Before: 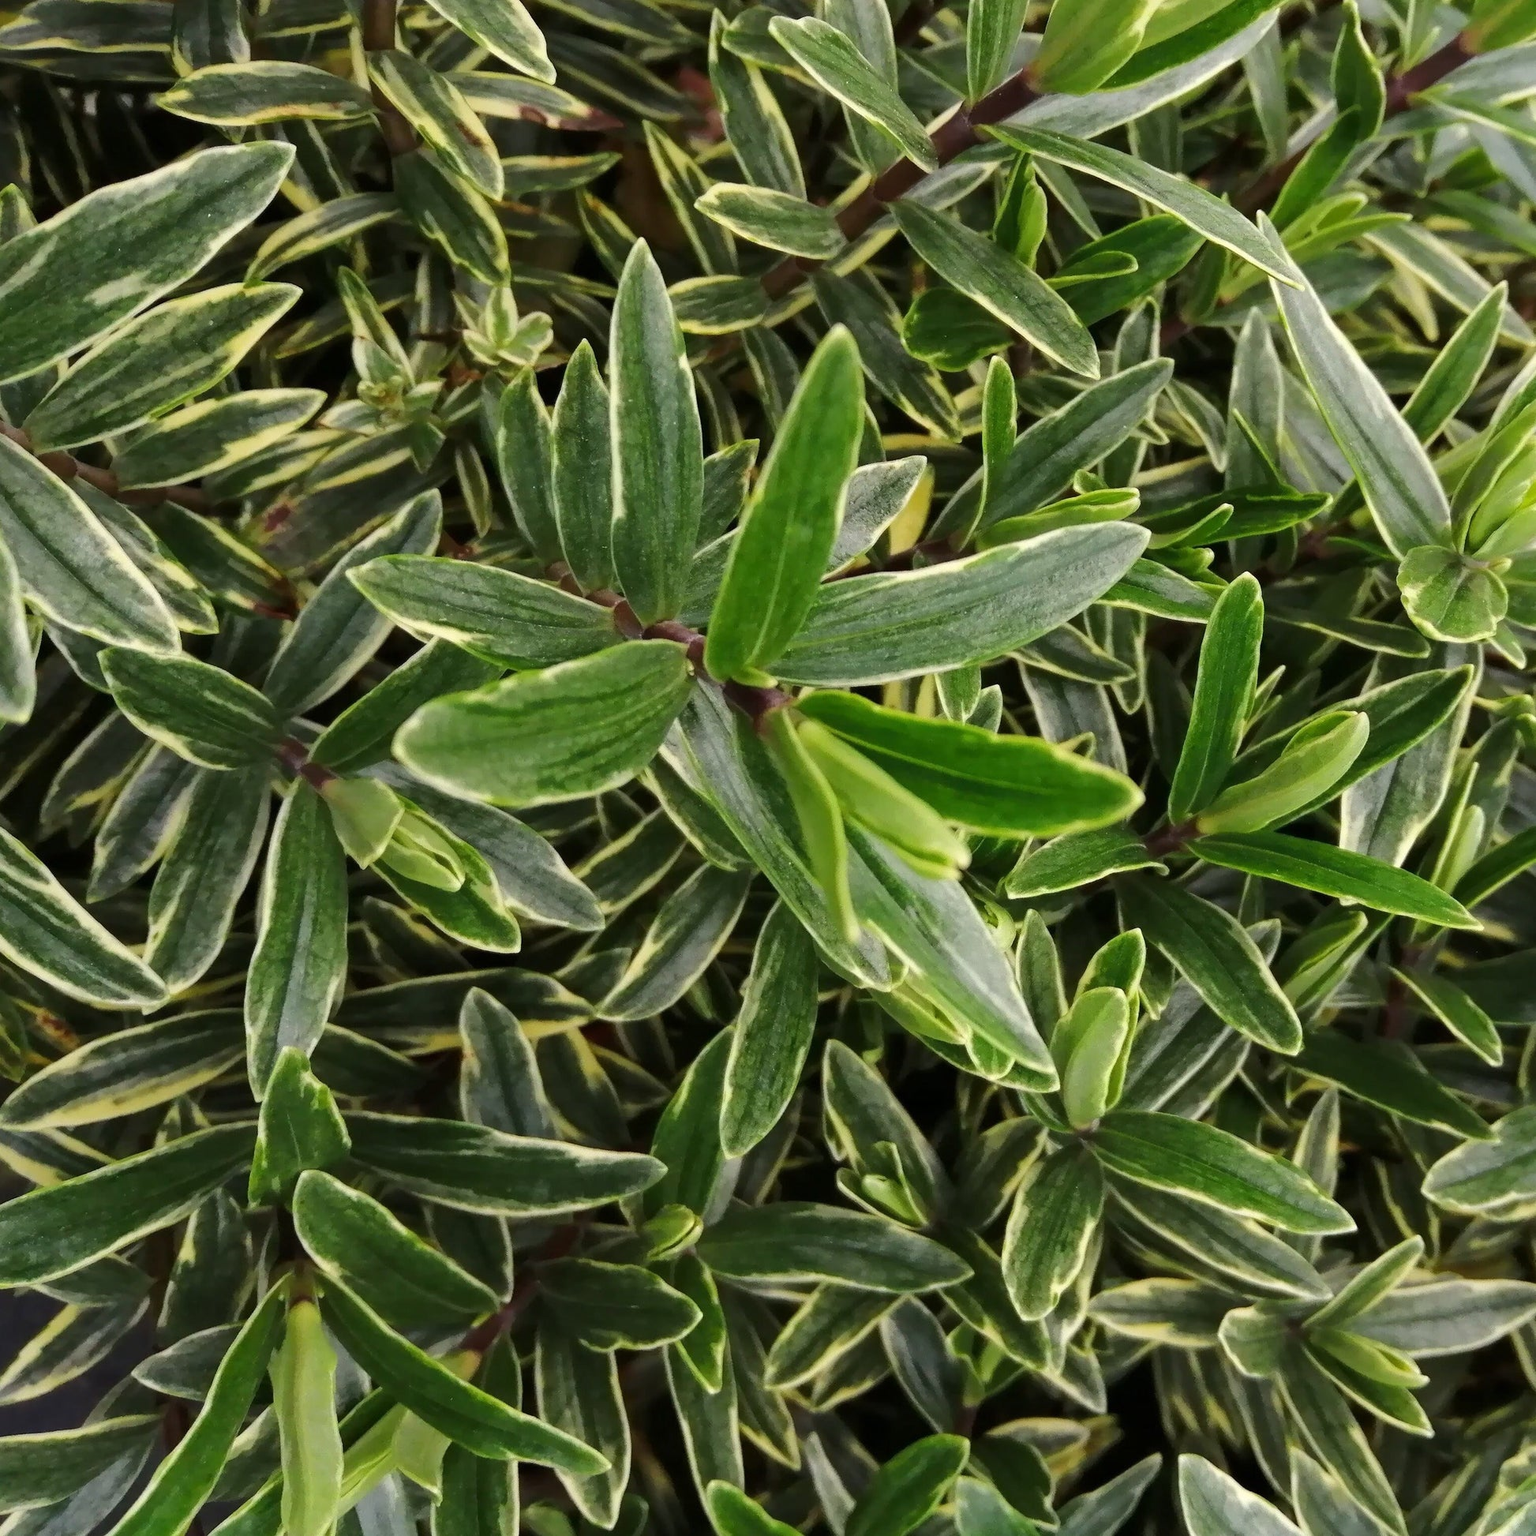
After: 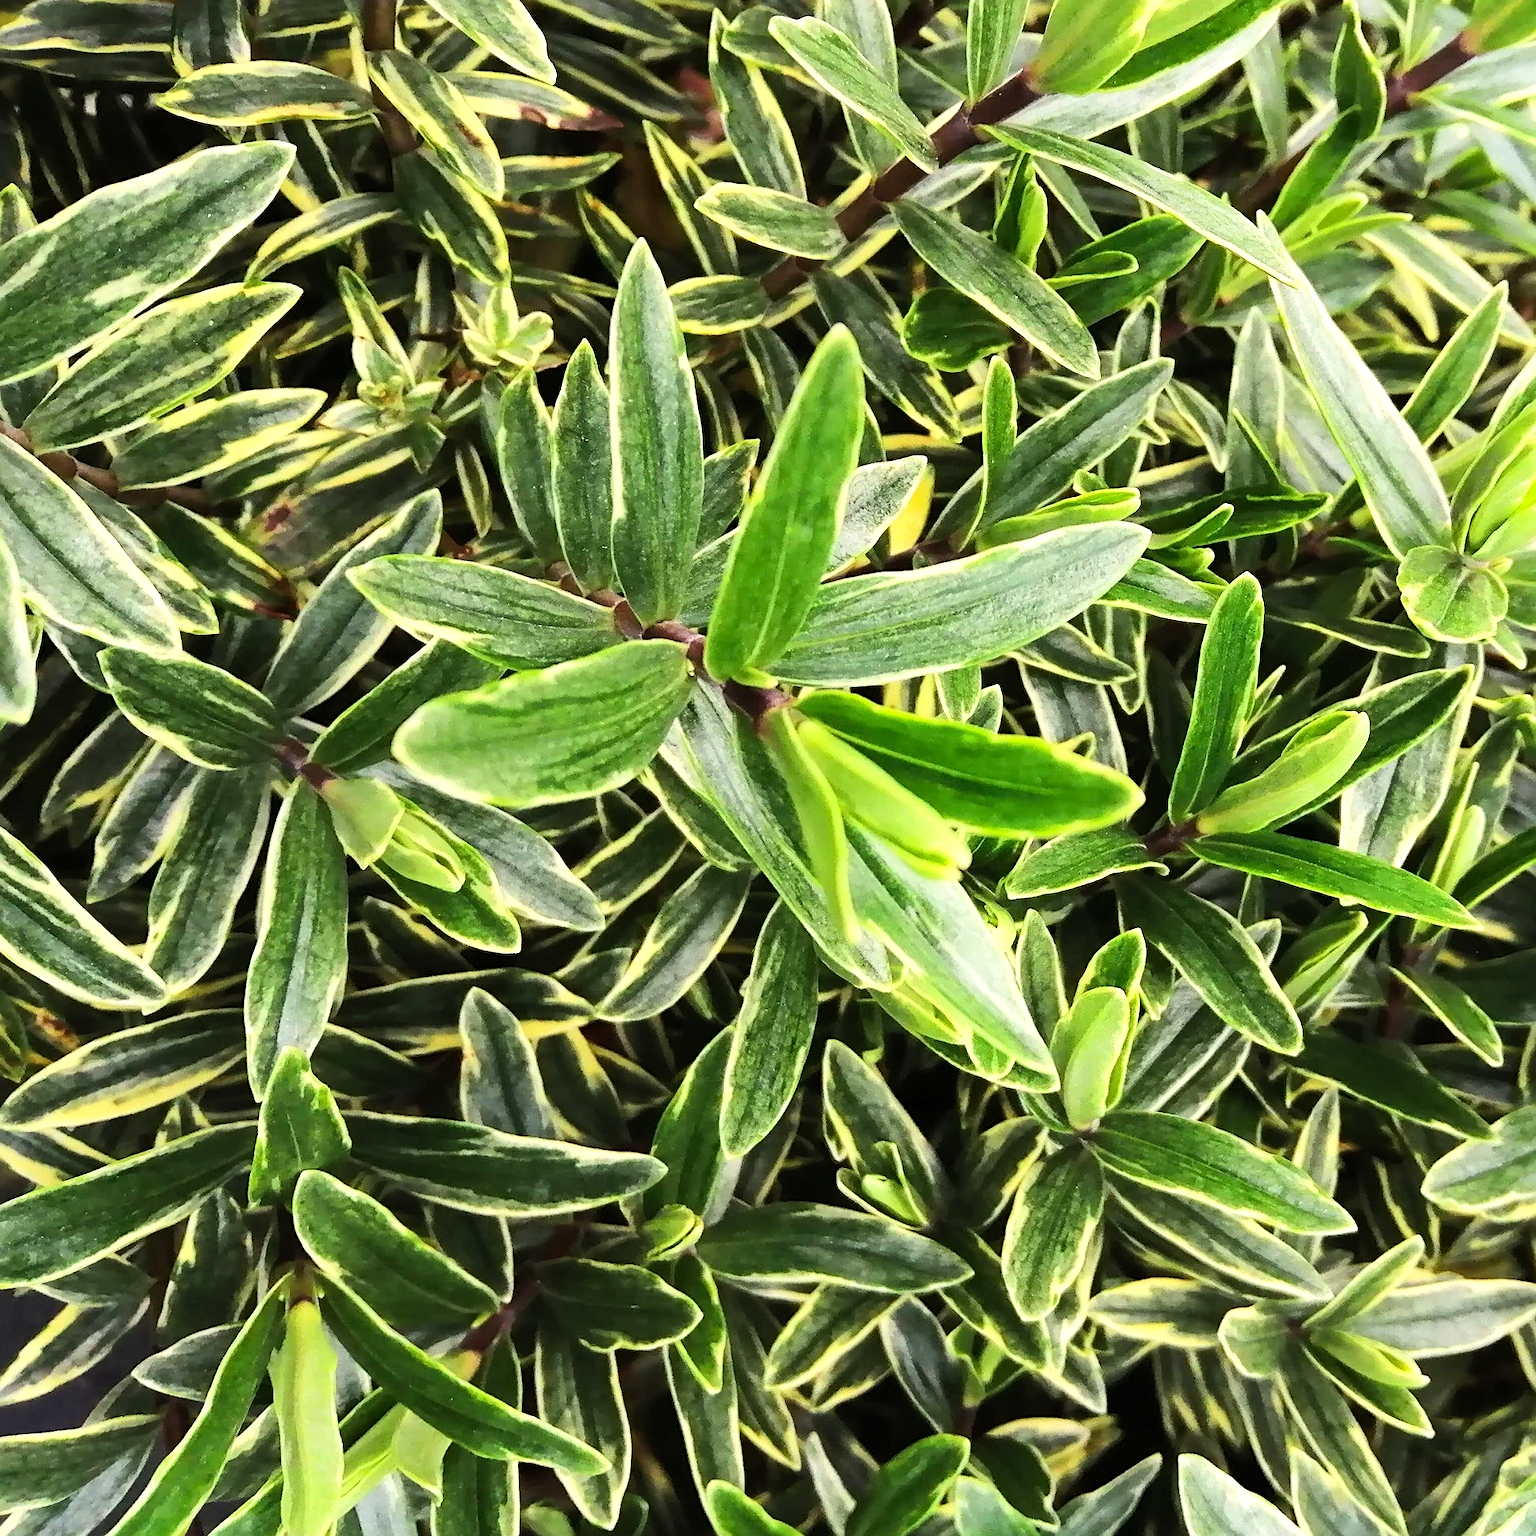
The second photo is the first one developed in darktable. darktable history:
exposure: exposure 0.133 EV, compensate highlight preservation false
tone equalizer: -8 EV -0.732 EV, -7 EV -0.681 EV, -6 EV -0.601 EV, -5 EV -0.387 EV, -3 EV 0.368 EV, -2 EV 0.6 EV, -1 EV 0.677 EV, +0 EV 0.765 EV
sharpen: on, module defaults
contrast brightness saturation: contrast 0.203, brightness 0.149, saturation 0.149
